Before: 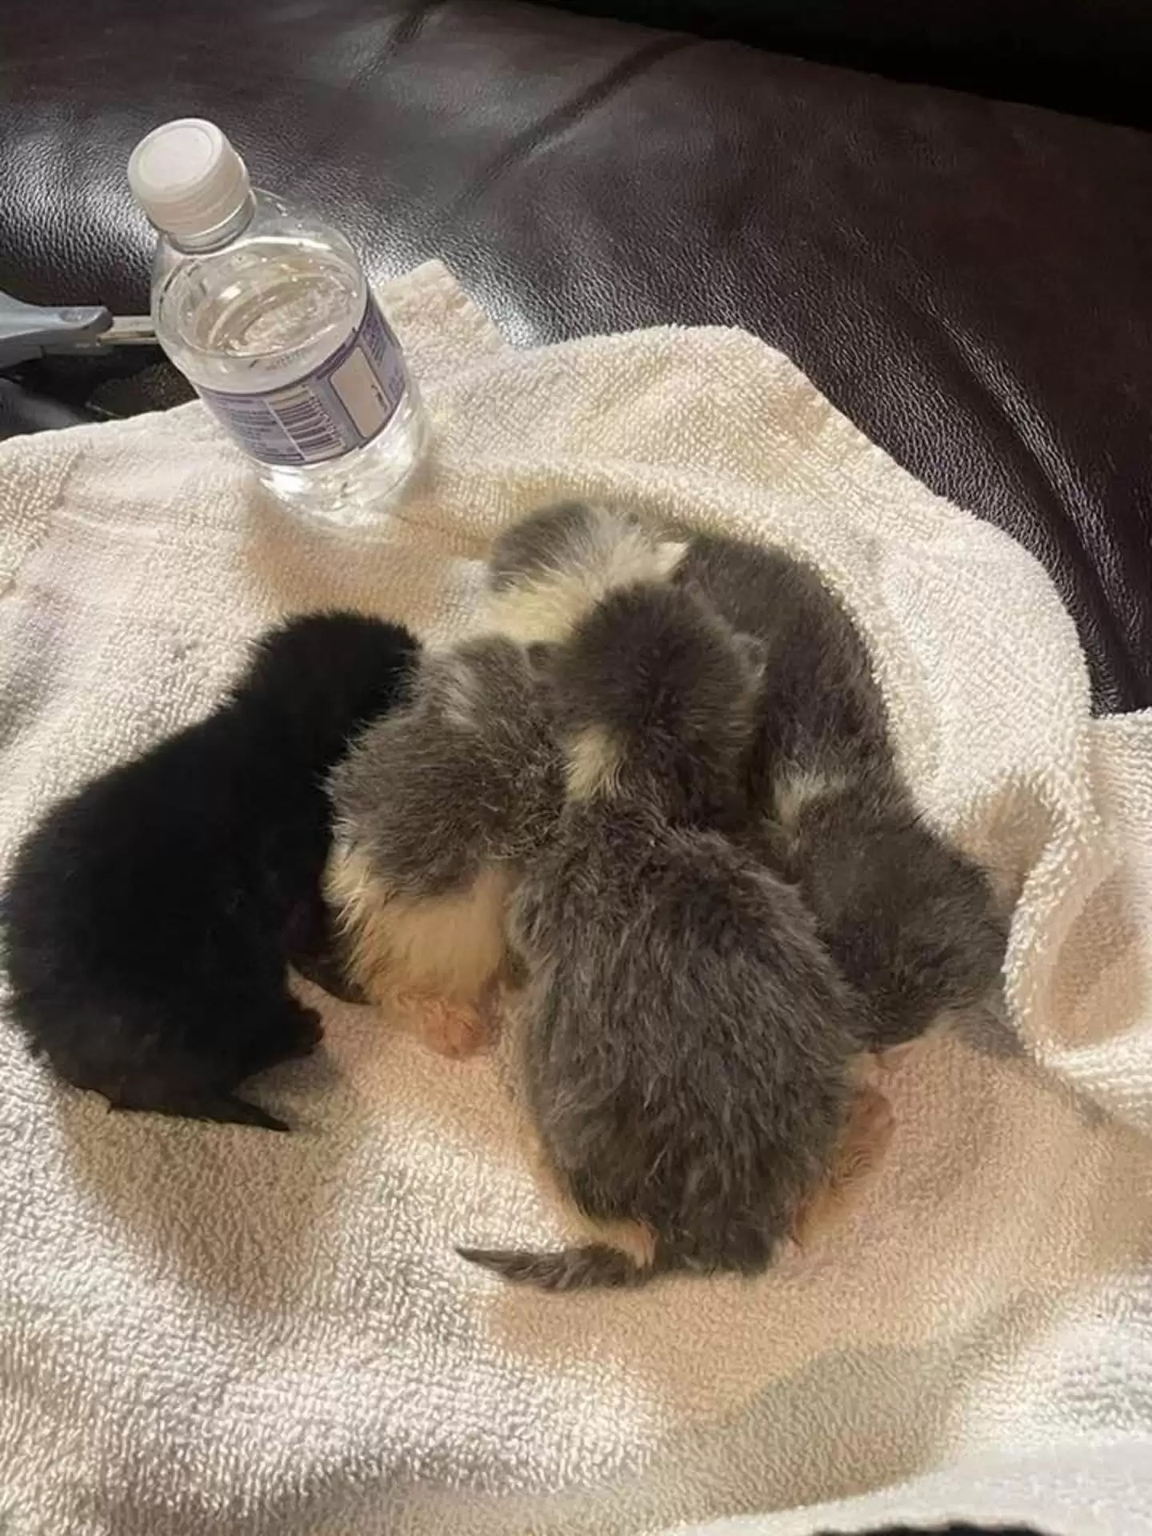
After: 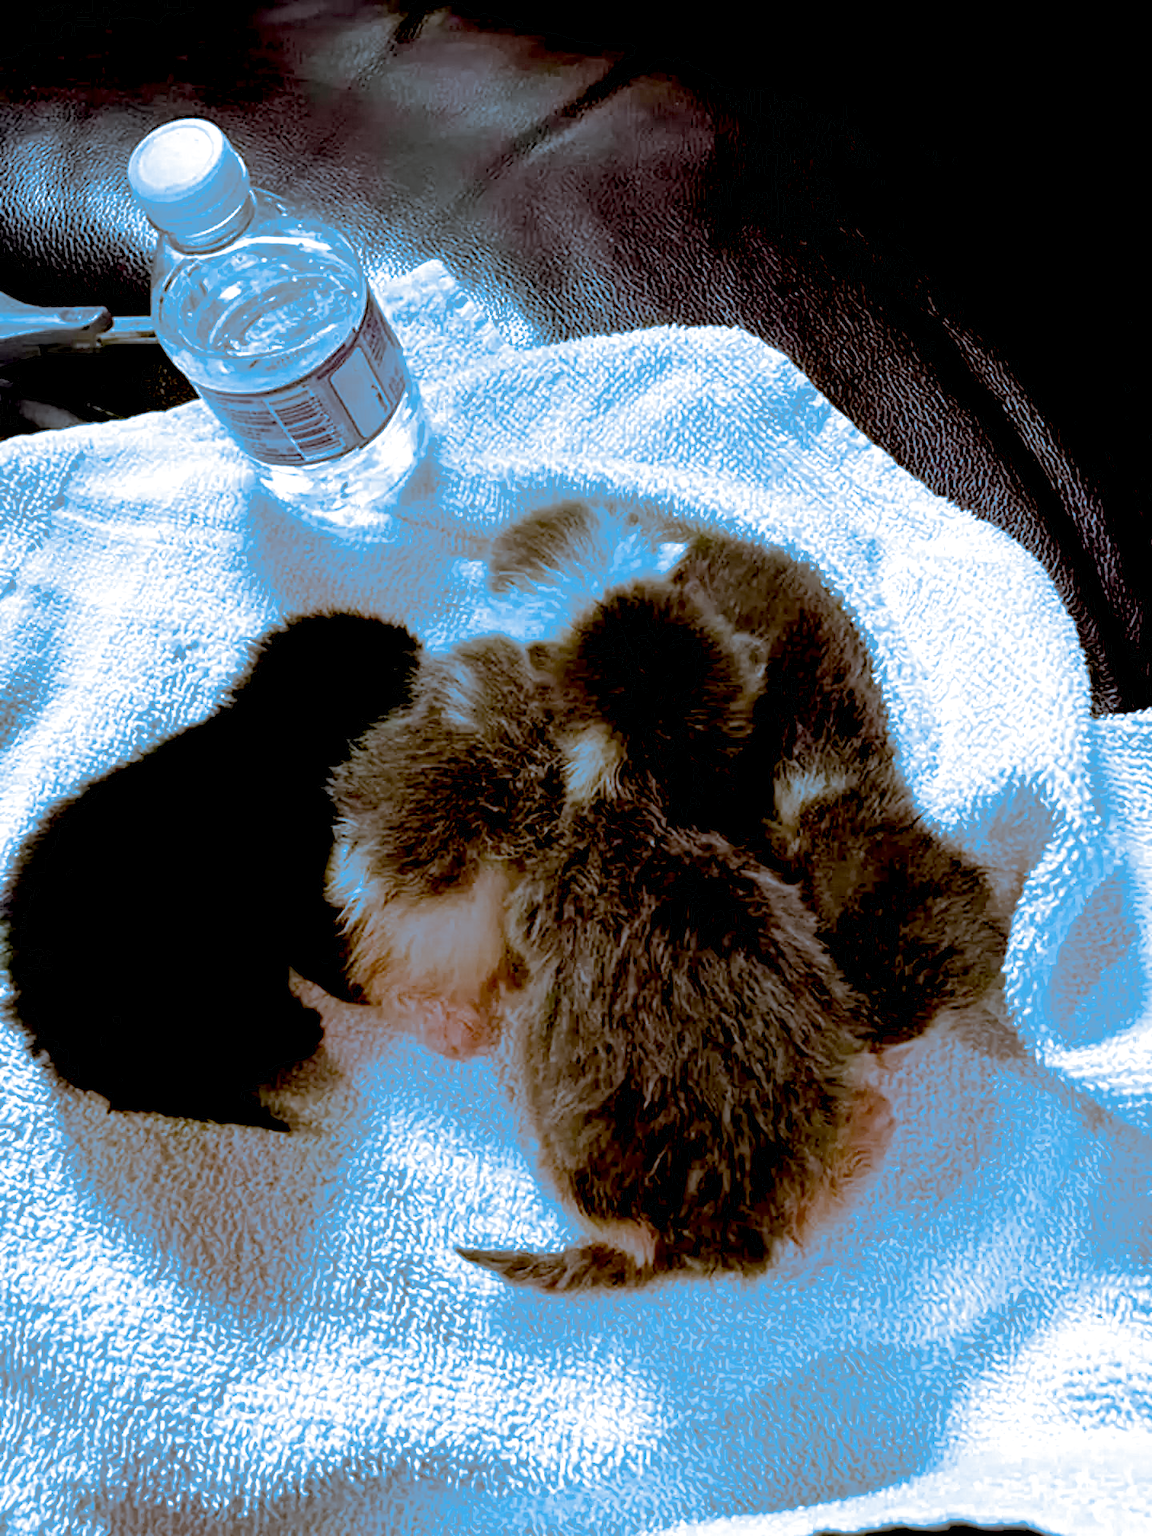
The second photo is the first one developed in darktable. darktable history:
exposure: black level correction 0.04, exposure 0.5 EV, compensate highlight preservation false
contrast equalizer: y [[0.5 ×6], [0.5 ×6], [0.5 ×6], [0 ×6], [0, 0, 0, 0.581, 0.011, 0]]
split-toning: shadows › hue 220°, shadows › saturation 0.64, highlights › hue 220°, highlights › saturation 0.64, balance 0, compress 5.22%
